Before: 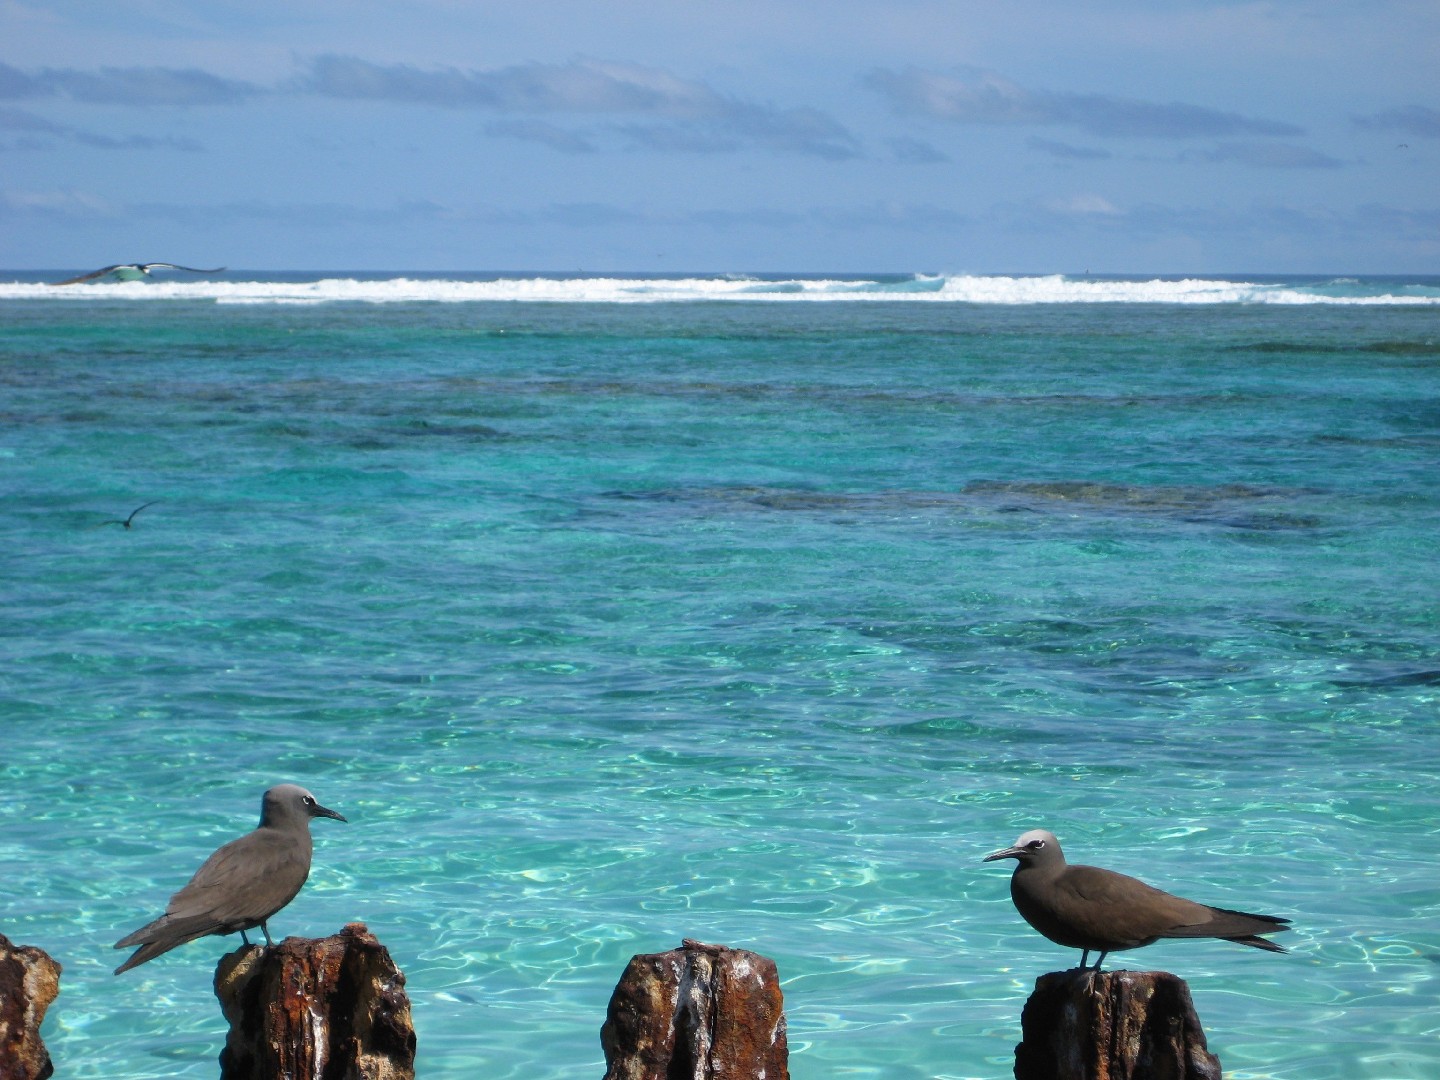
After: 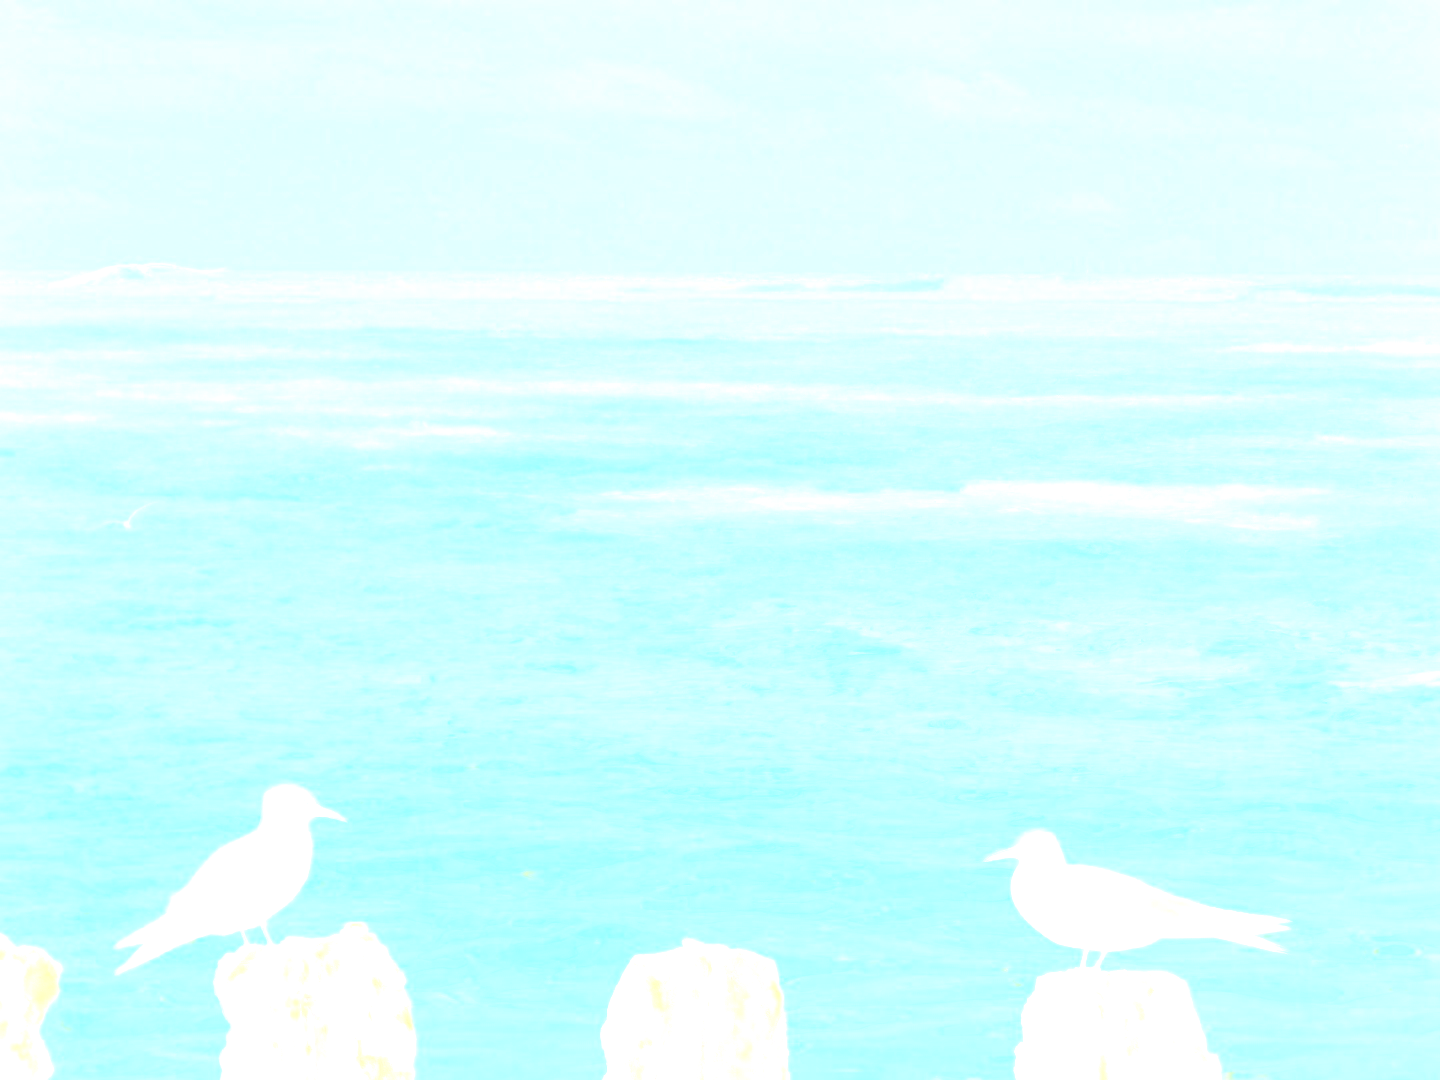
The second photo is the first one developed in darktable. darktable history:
contrast brightness saturation: contrast 0.2, brightness 0.16, saturation 0.22
bloom: size 85%, threshold 5%, strength 85%
